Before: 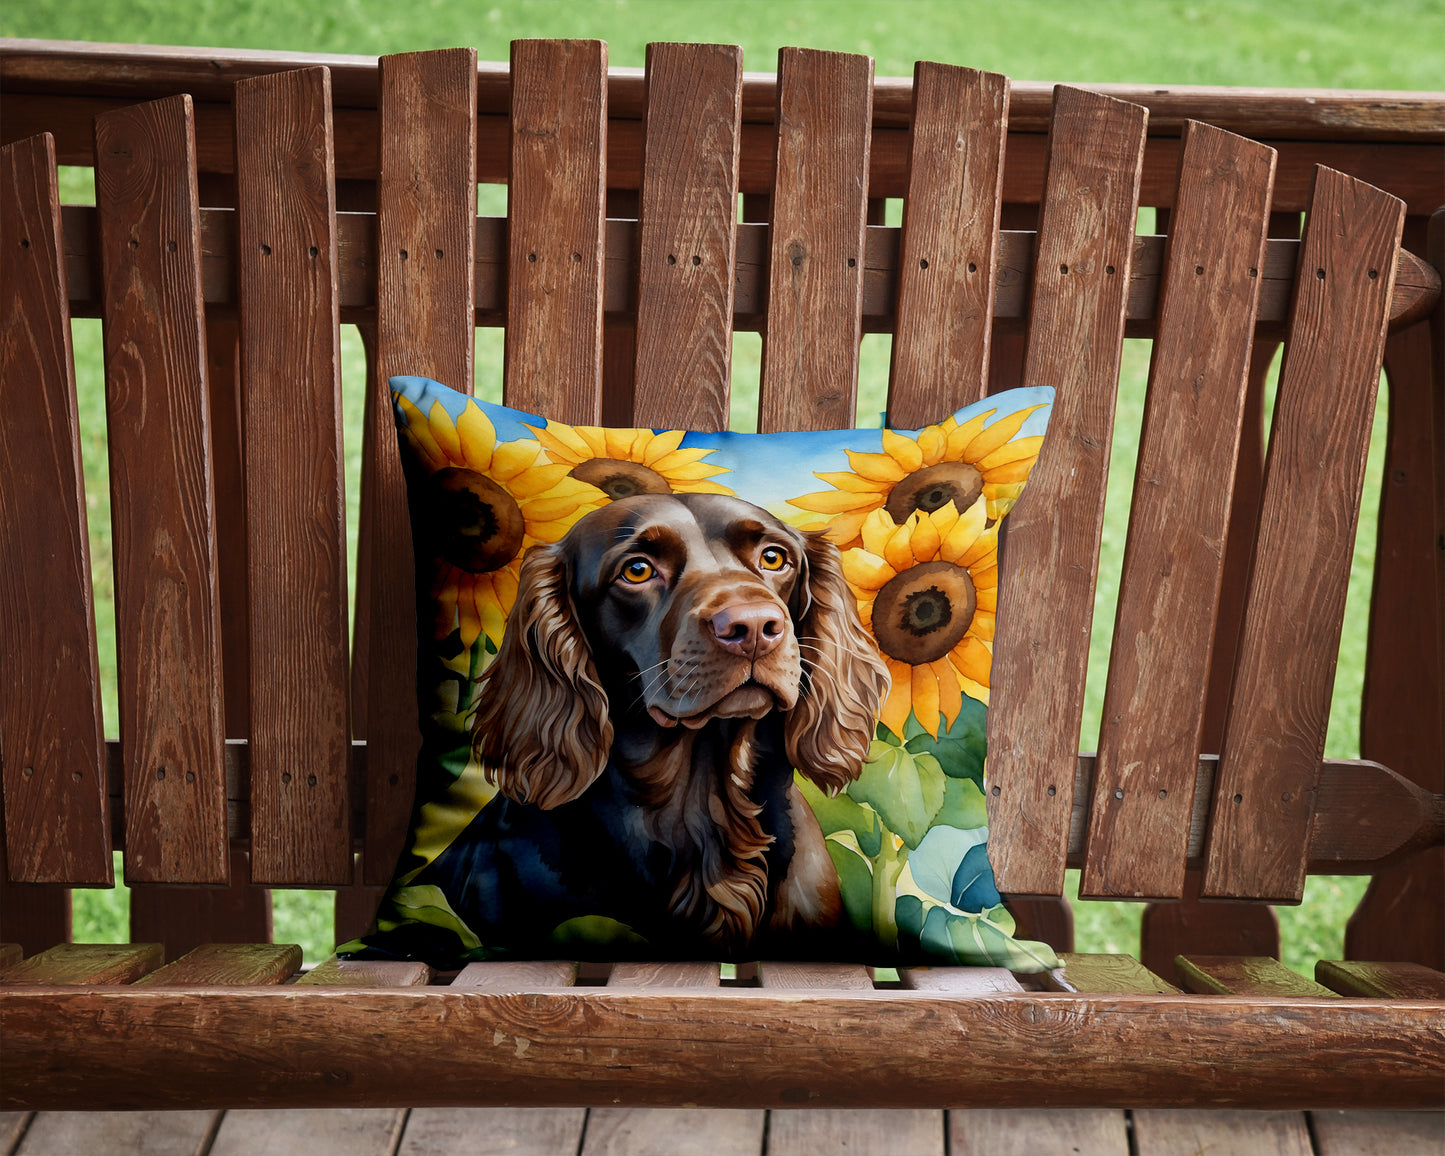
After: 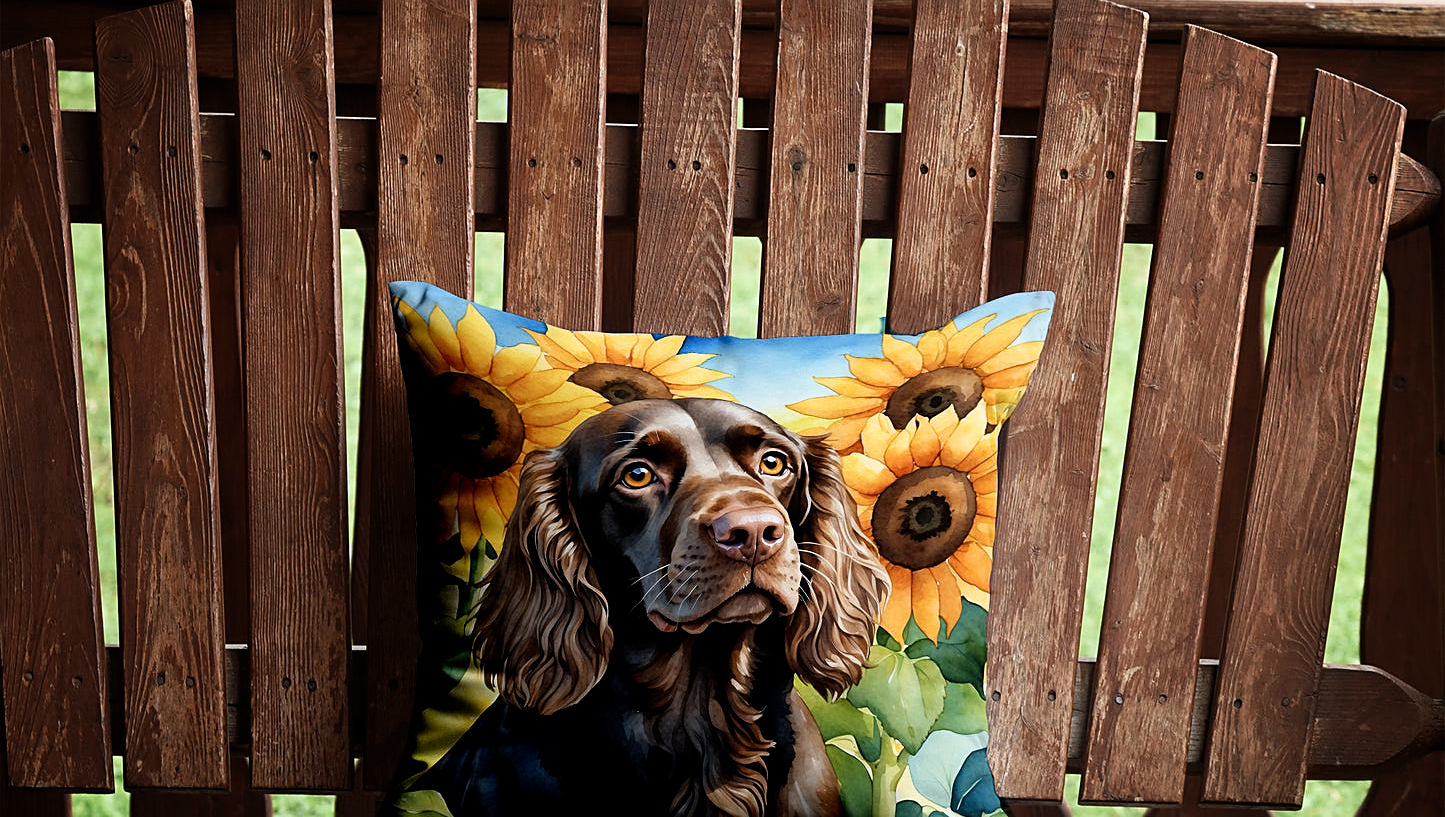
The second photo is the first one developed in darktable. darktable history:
tone equalizer: on, module defaults
sharpen: on, module defaults
crop and rotate: top 8.293%, bottom 20.996%
filmic rgb: white relative exposure 2.45 EV, hardness 6.33
